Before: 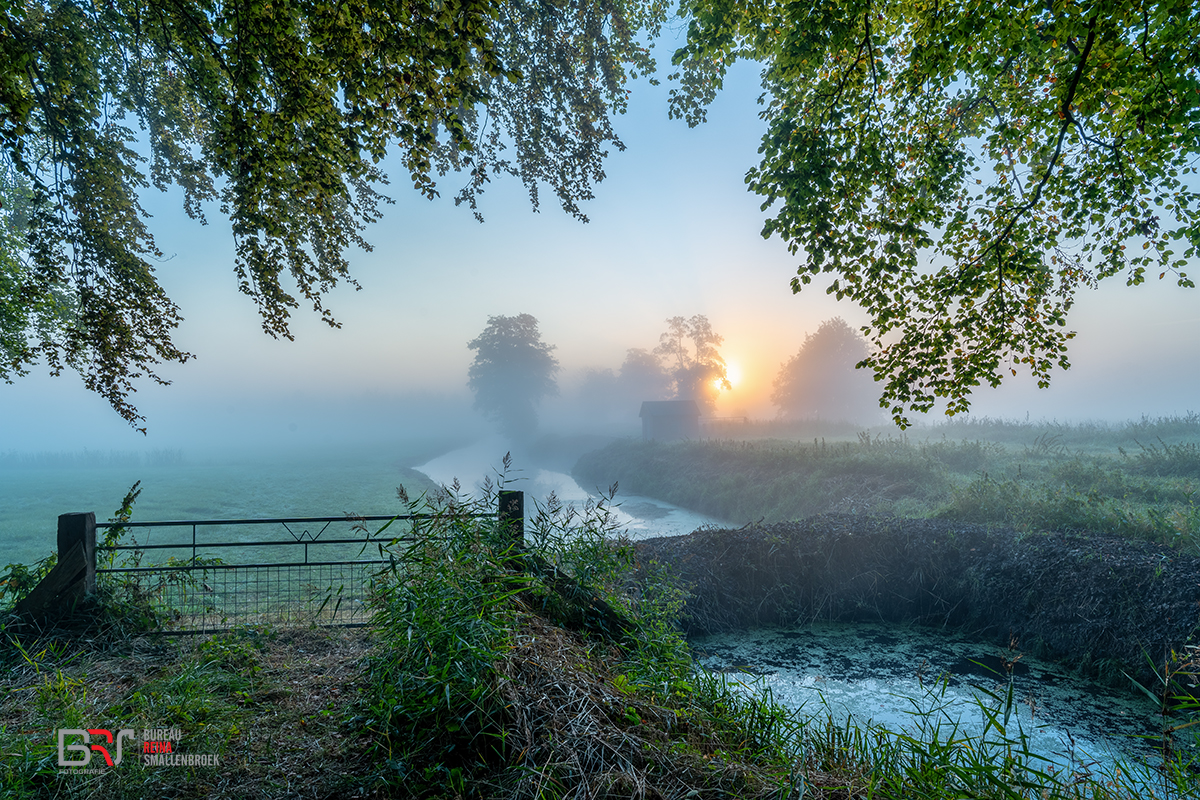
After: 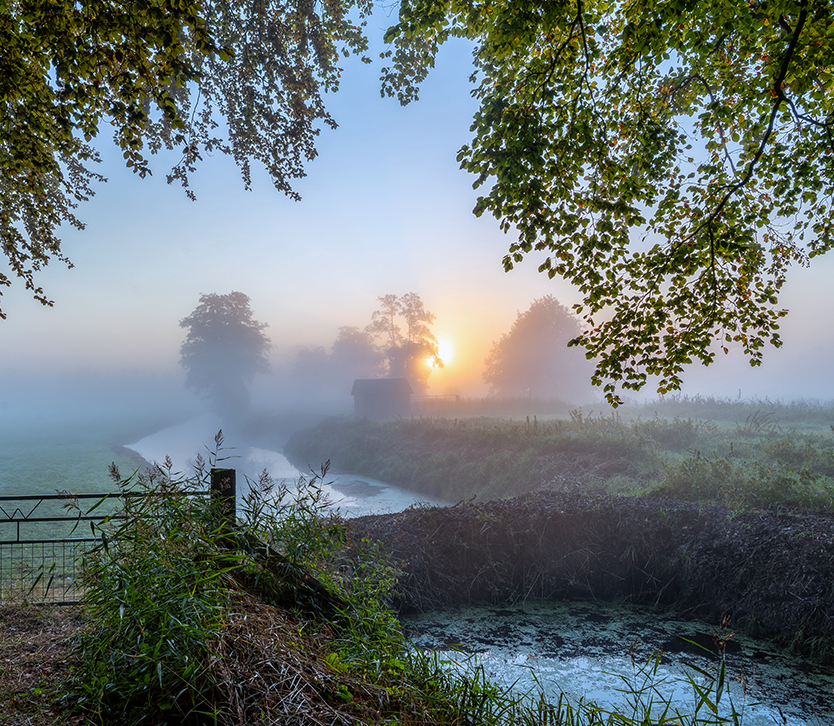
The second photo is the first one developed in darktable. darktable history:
crop and rotate: left 24.034%, top 2.838%, right 6.406%, bottom 6.299%
white balance: red 0.976, blue 1.04
rgb levels: mode RGB, independent channels, levels [[0, 0.5, 1], [0, 0.521, 1], [0, 0.536, 1]]
